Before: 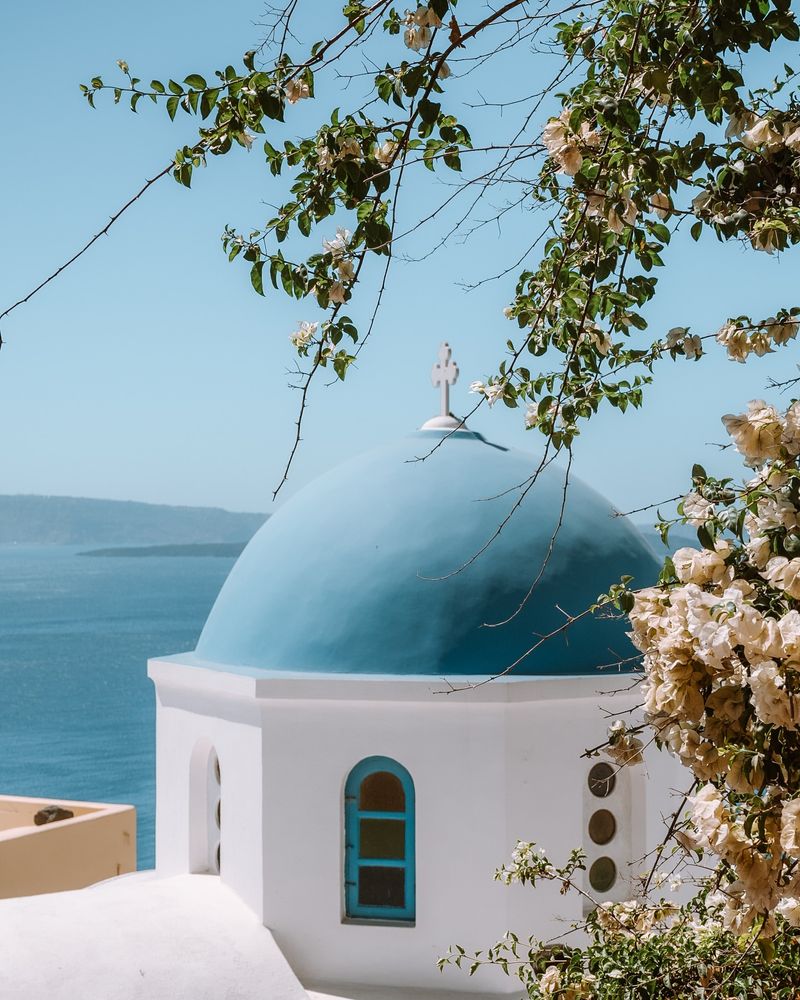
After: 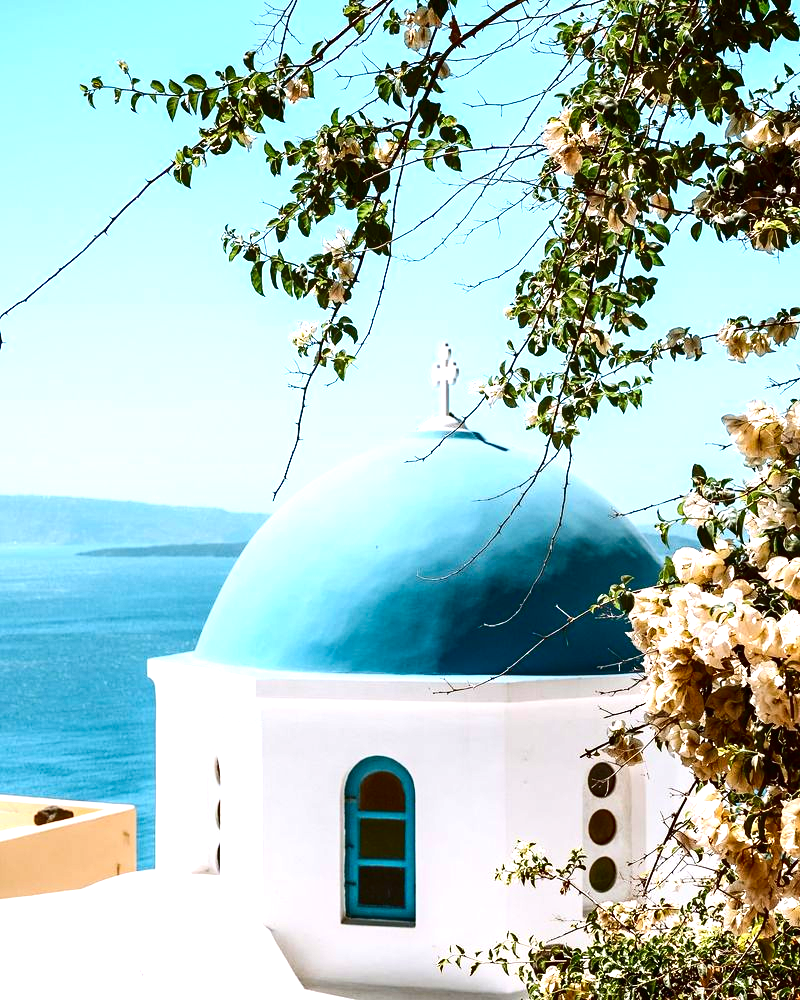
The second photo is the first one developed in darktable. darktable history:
exposure: black level correction 0, exposure 1.2 EV, compensate highlight preservation false
haze removal: compatibility mode true, adaptive false
contrast brightness saturation: contrast 0.19, brightness -0.24, saturation 0.11
